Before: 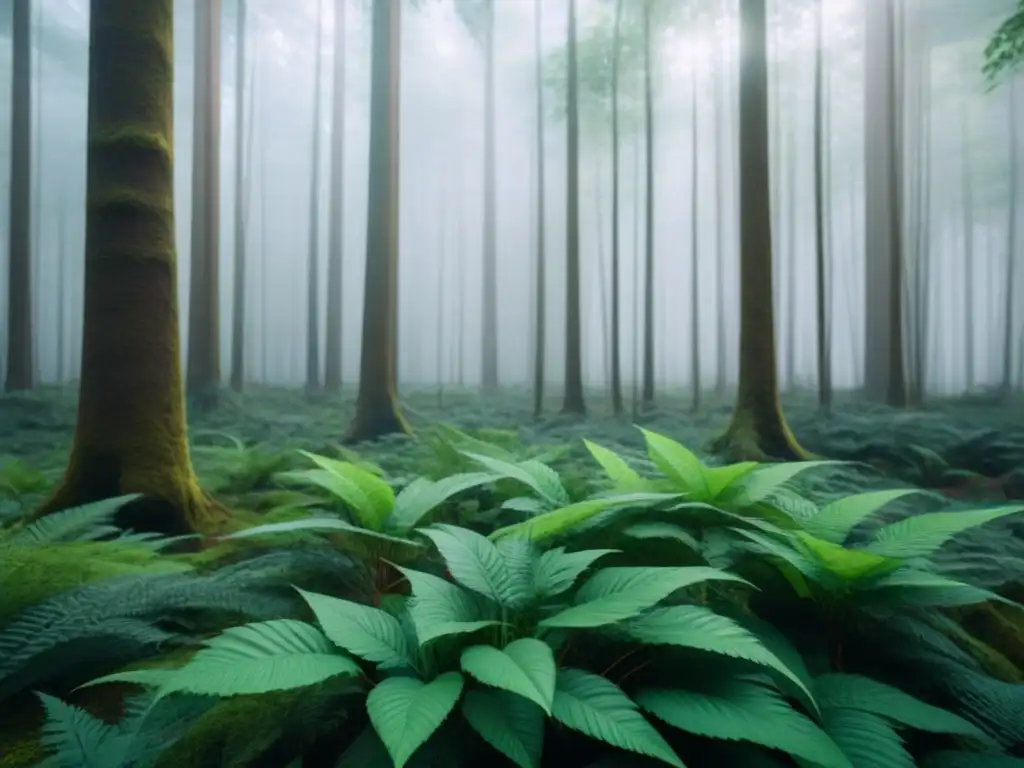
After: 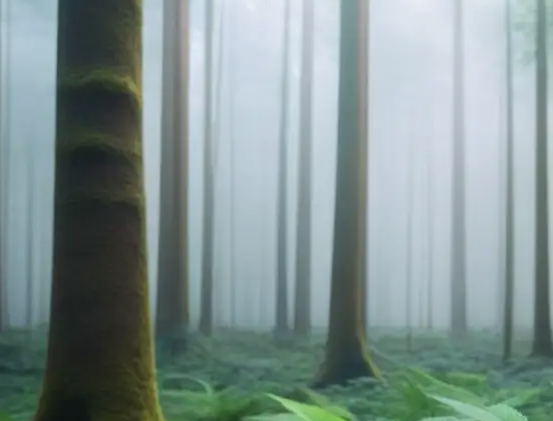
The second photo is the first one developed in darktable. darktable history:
crop and rotate: left 3.056%, top 7.407%, right 42.854%, bottom 37.674%
haze removal: strength -0.097, compatibility mode true, adaptive false
